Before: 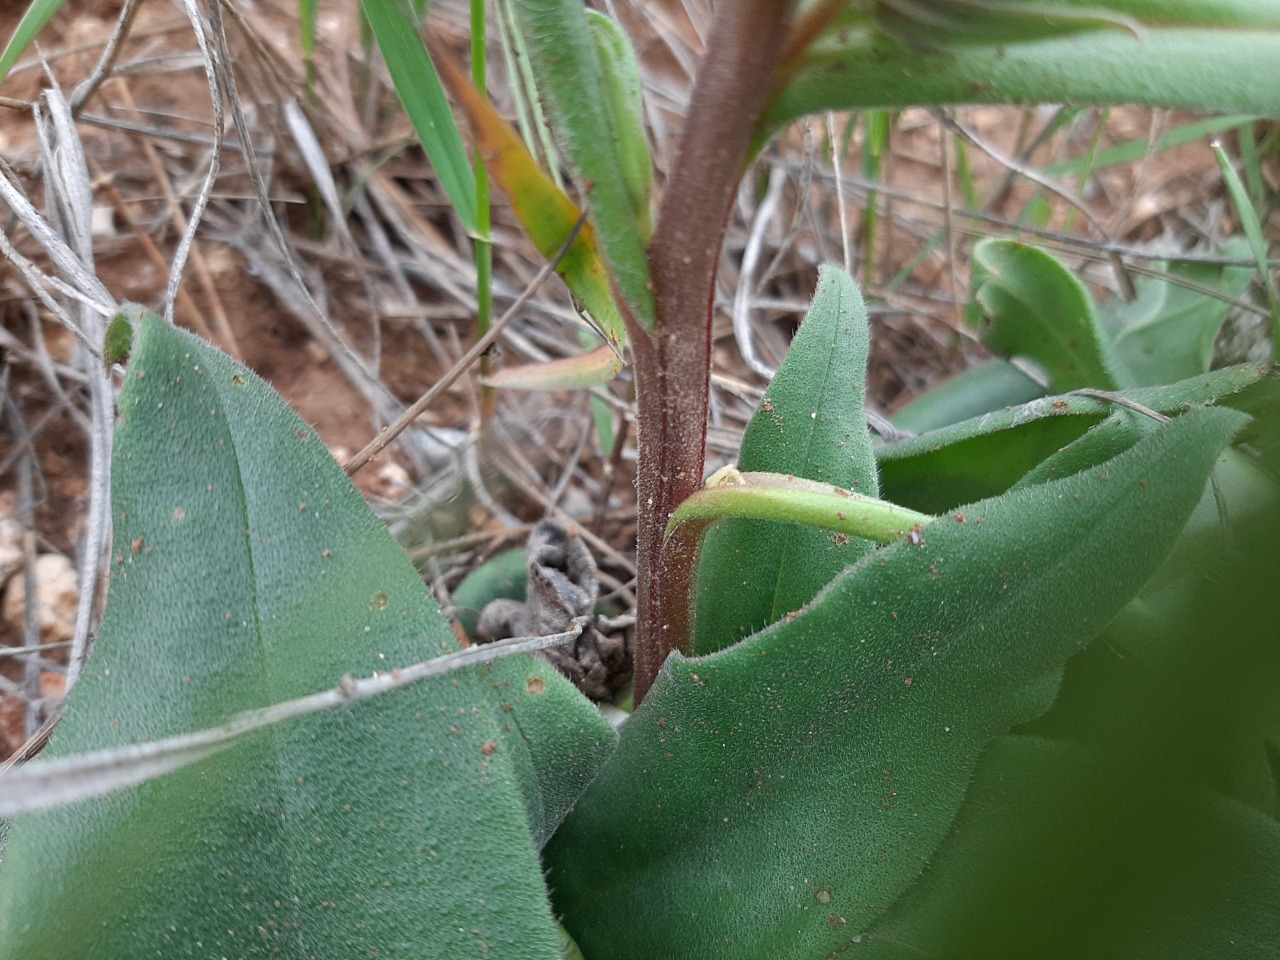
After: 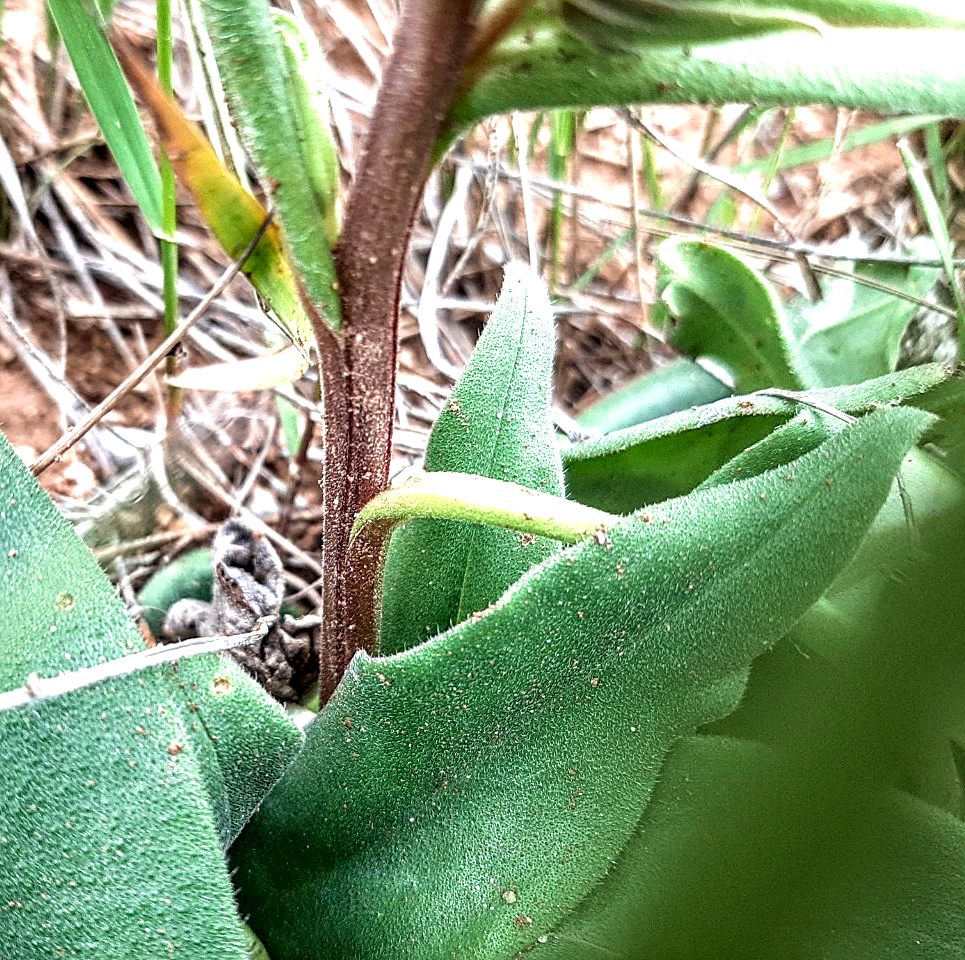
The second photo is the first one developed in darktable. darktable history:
velvia: on, module defaults
sharpen: on, module defaults
exposure: exposure 0.992 EV, compensate exposure bias true, compensate highlight preservation false
crop and rotate: left 24.575%
local contrast: detail 202%
